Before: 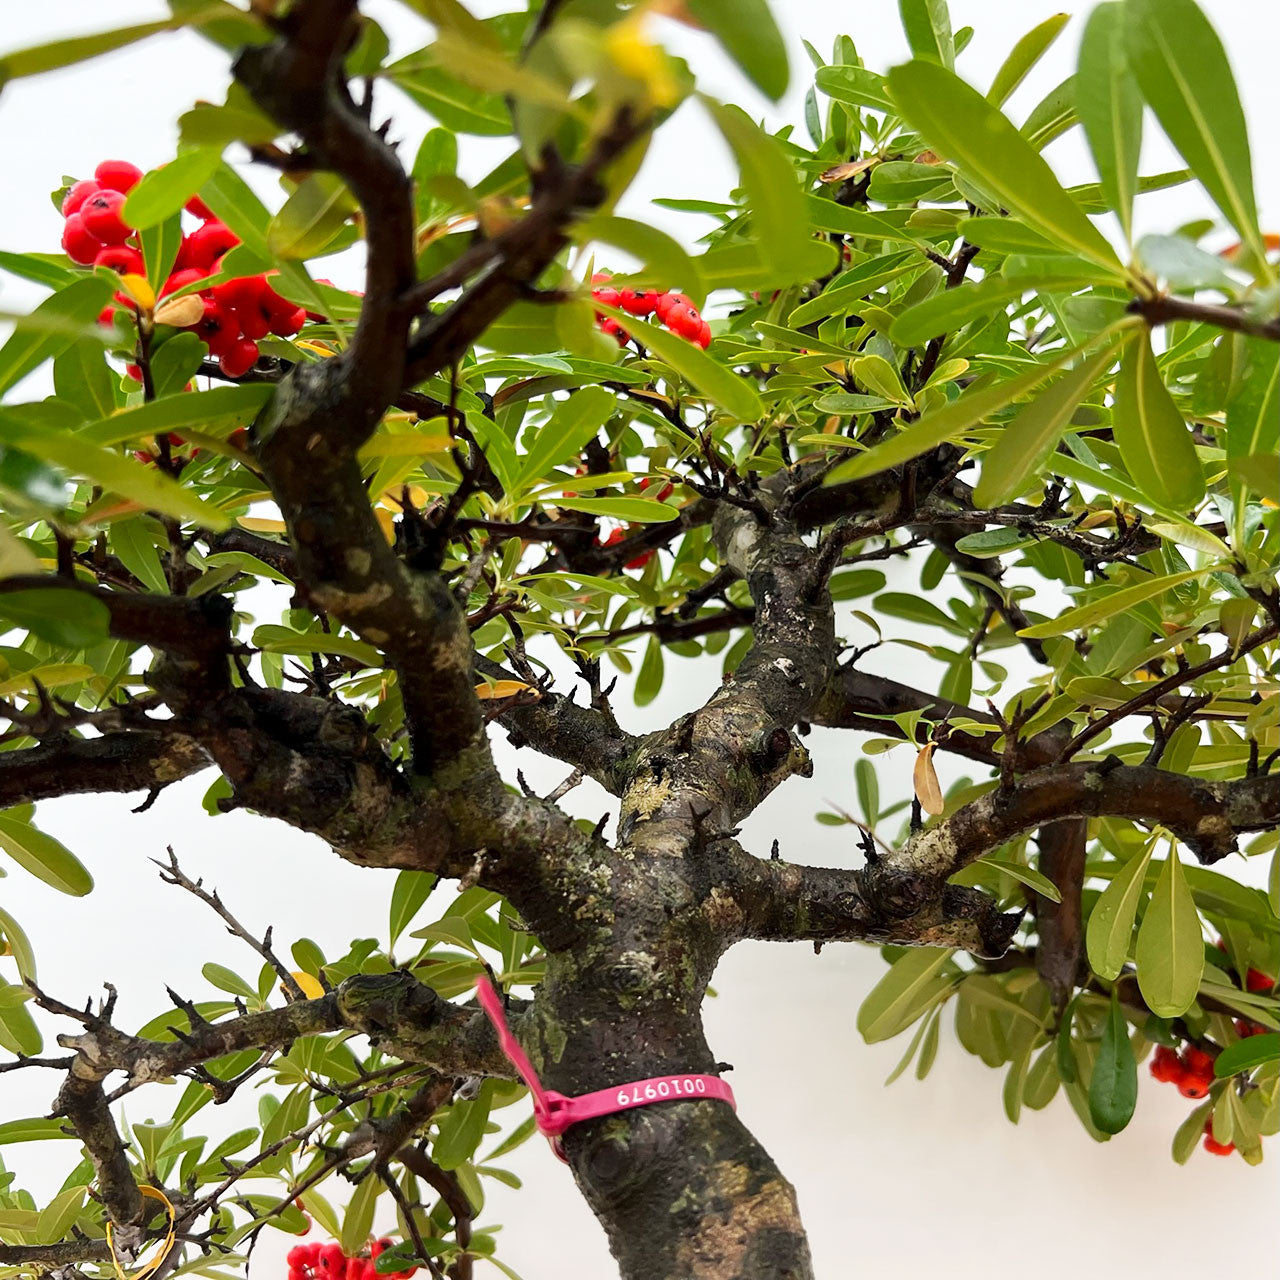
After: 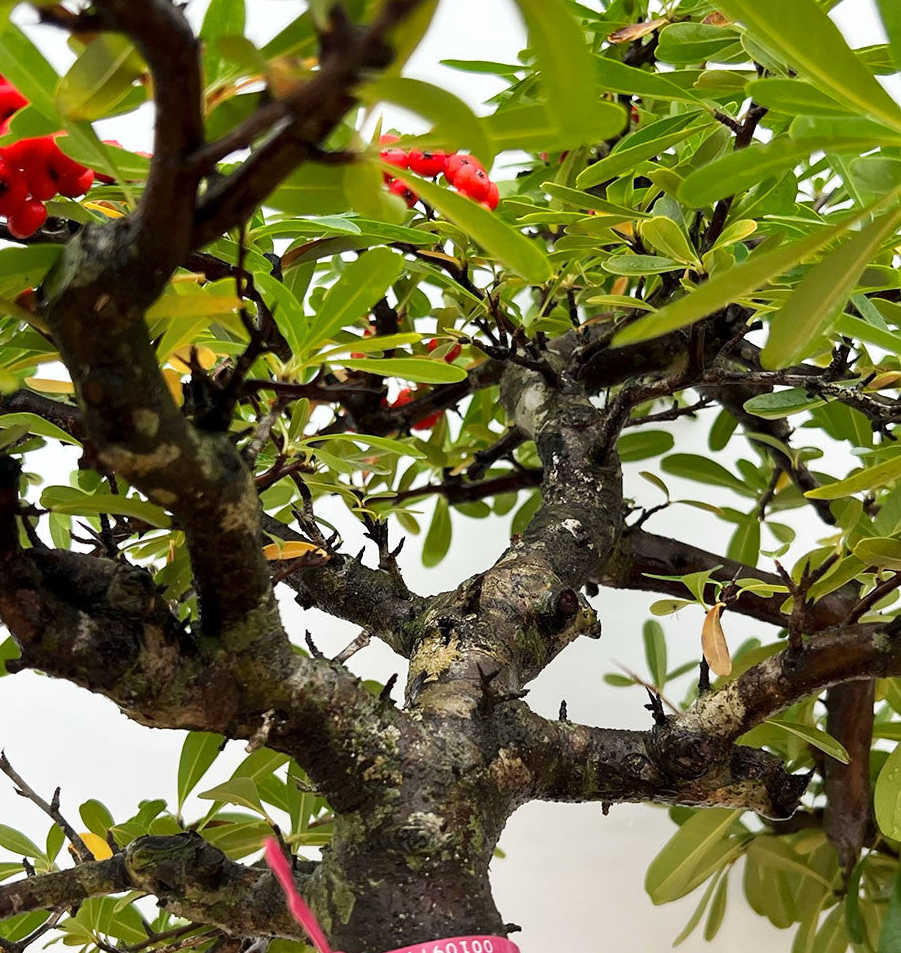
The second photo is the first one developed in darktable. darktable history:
tone equalizer: edges refinement/feathering 500, mask exposure compensation -1.57 EV, preserve details no
crop and rotate: left 16.611%, top 10.868%, right 12.941%, bottom 14.62%
shadows and highlights: radius 107.06, shadows 23.74, highlights -59.63, low approximation 0.01, soften with gaussian
